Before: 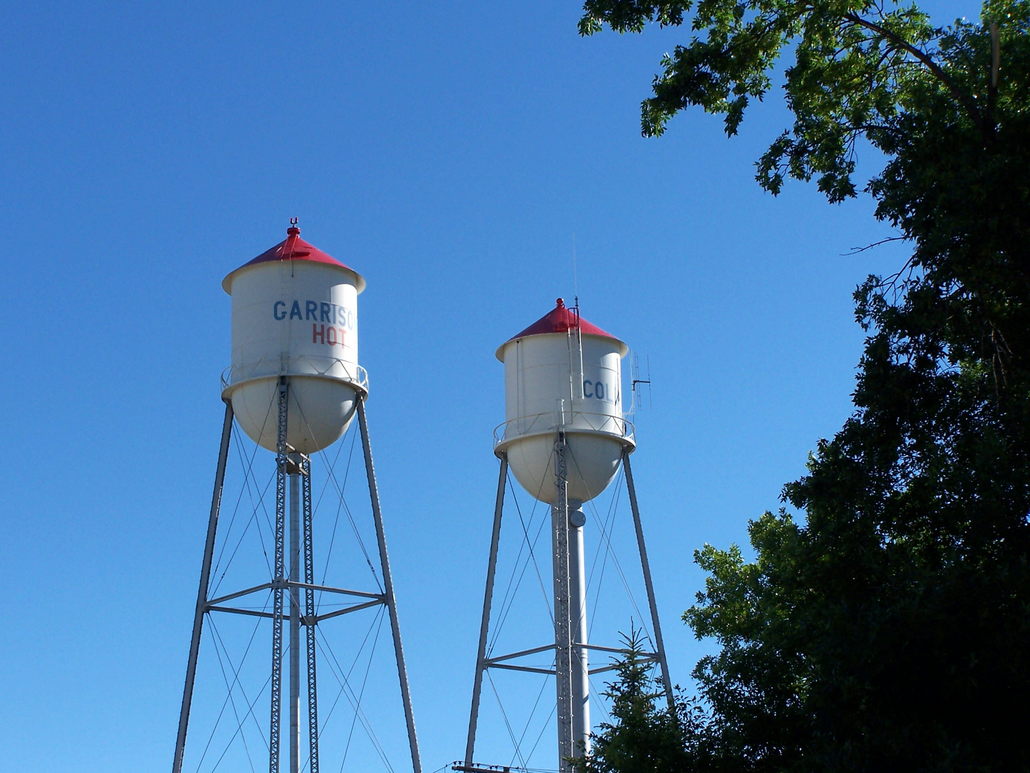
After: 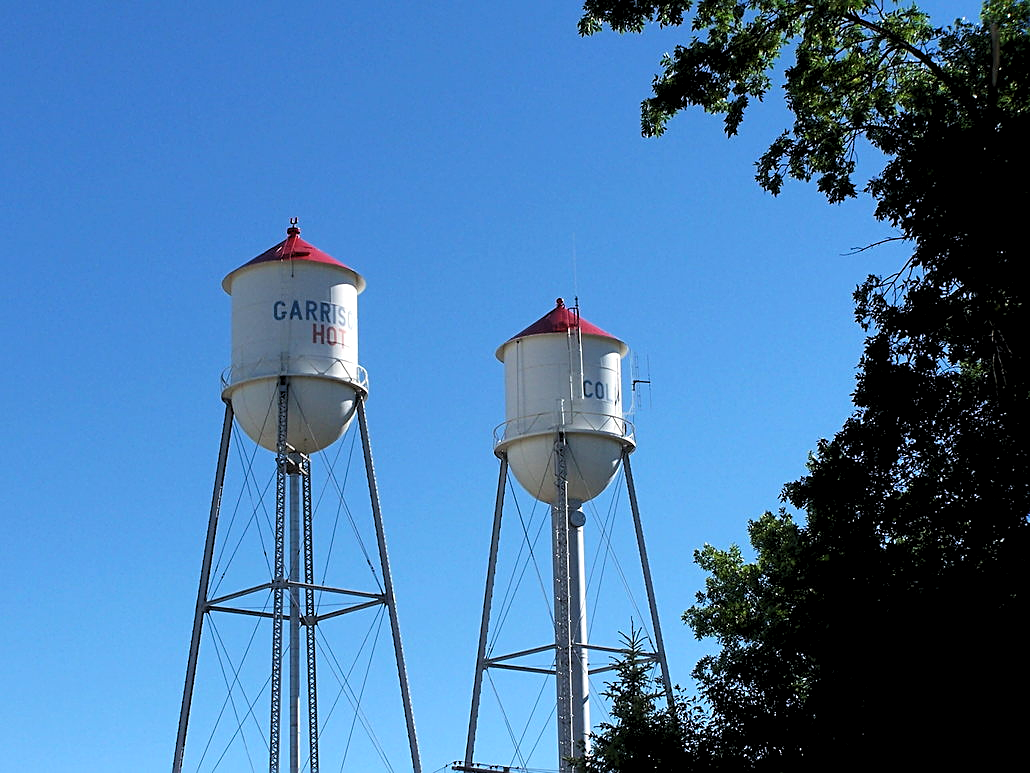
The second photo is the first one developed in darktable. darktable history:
sharpen: on, module defaults
levels: levels [0.073, 0.497, 0.972]
